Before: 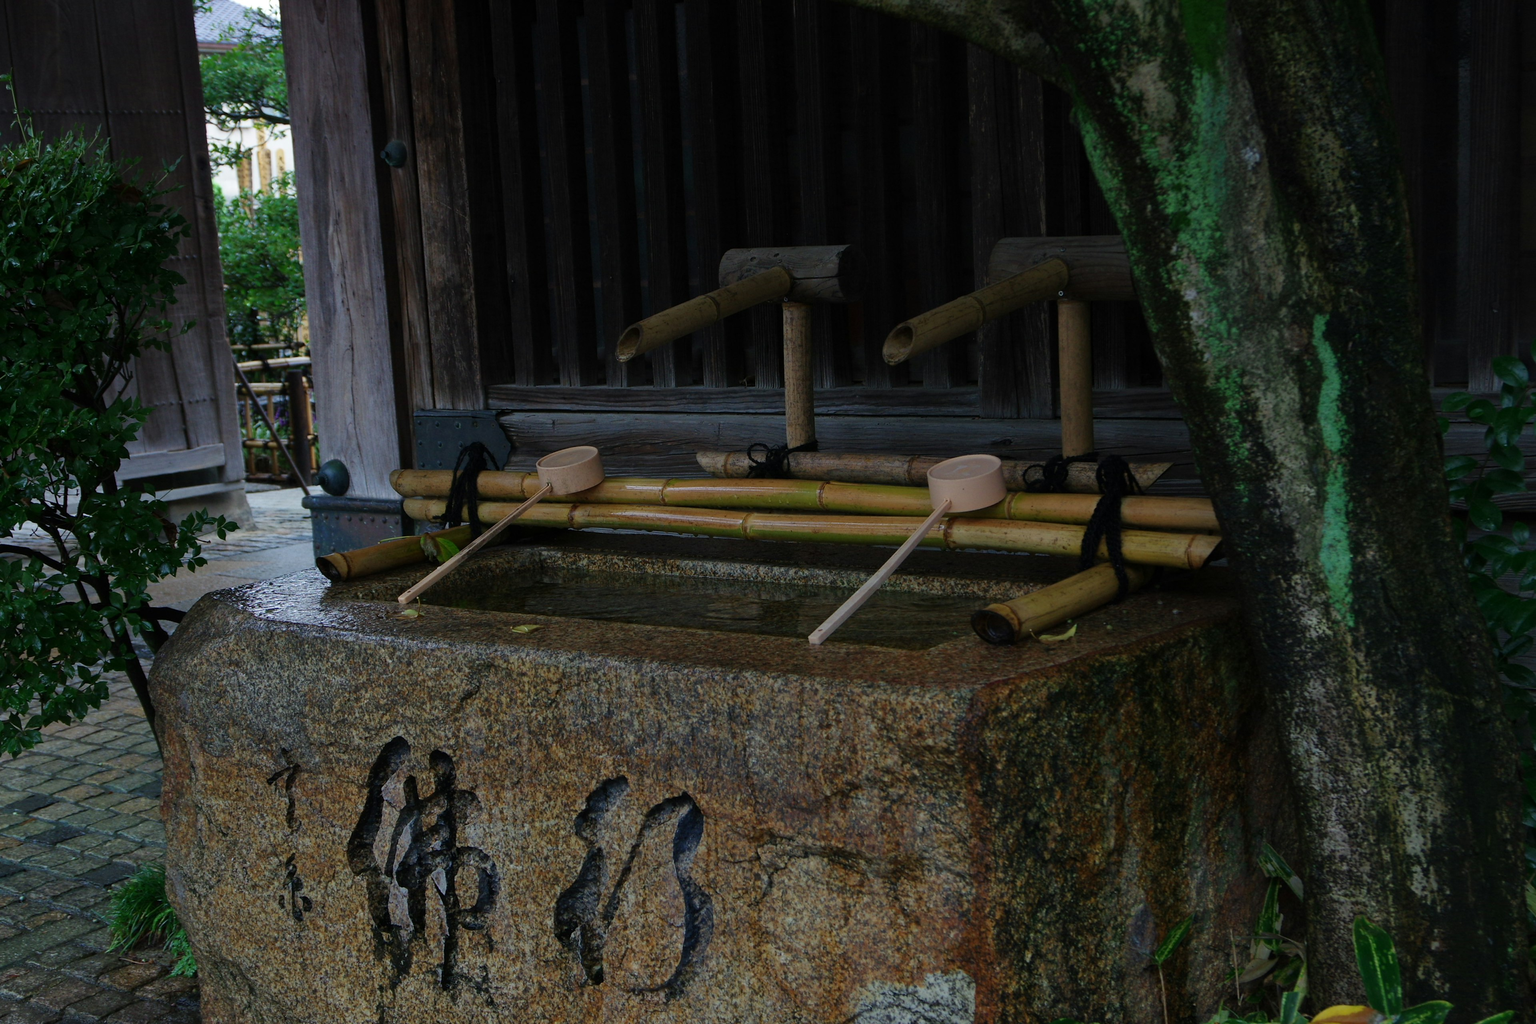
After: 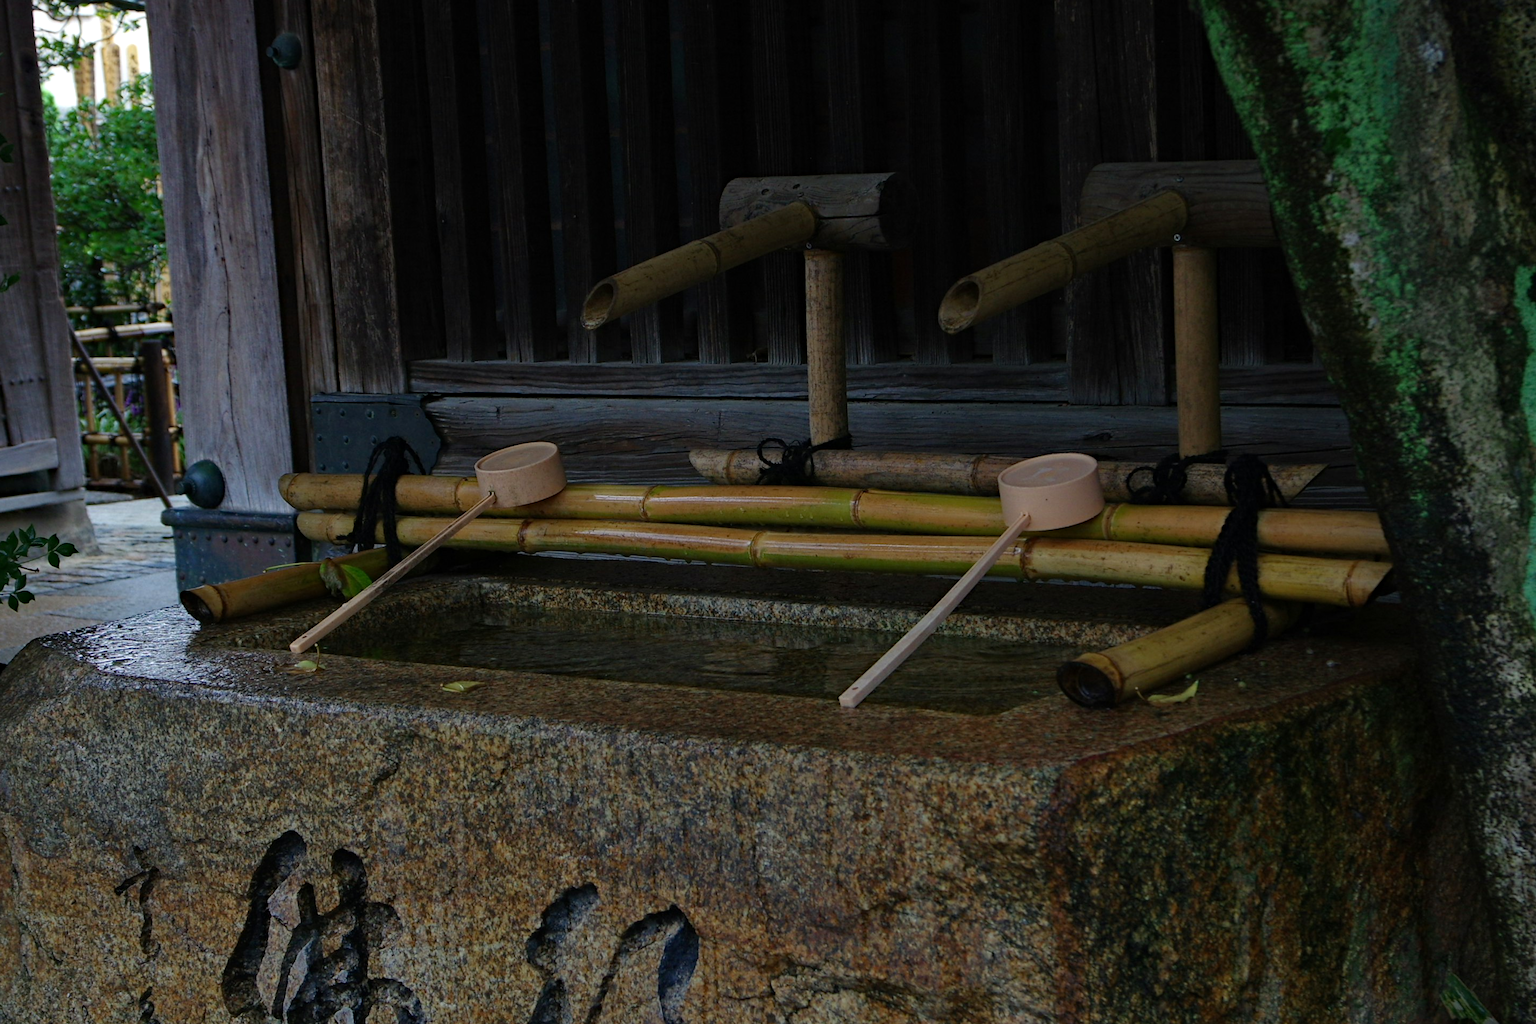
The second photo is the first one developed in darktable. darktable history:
haze removal: compatibility mode true, adaptive false
crop and rotate: left 11.831%, top 11.346%, right 13.429%, bottom 13.899%
